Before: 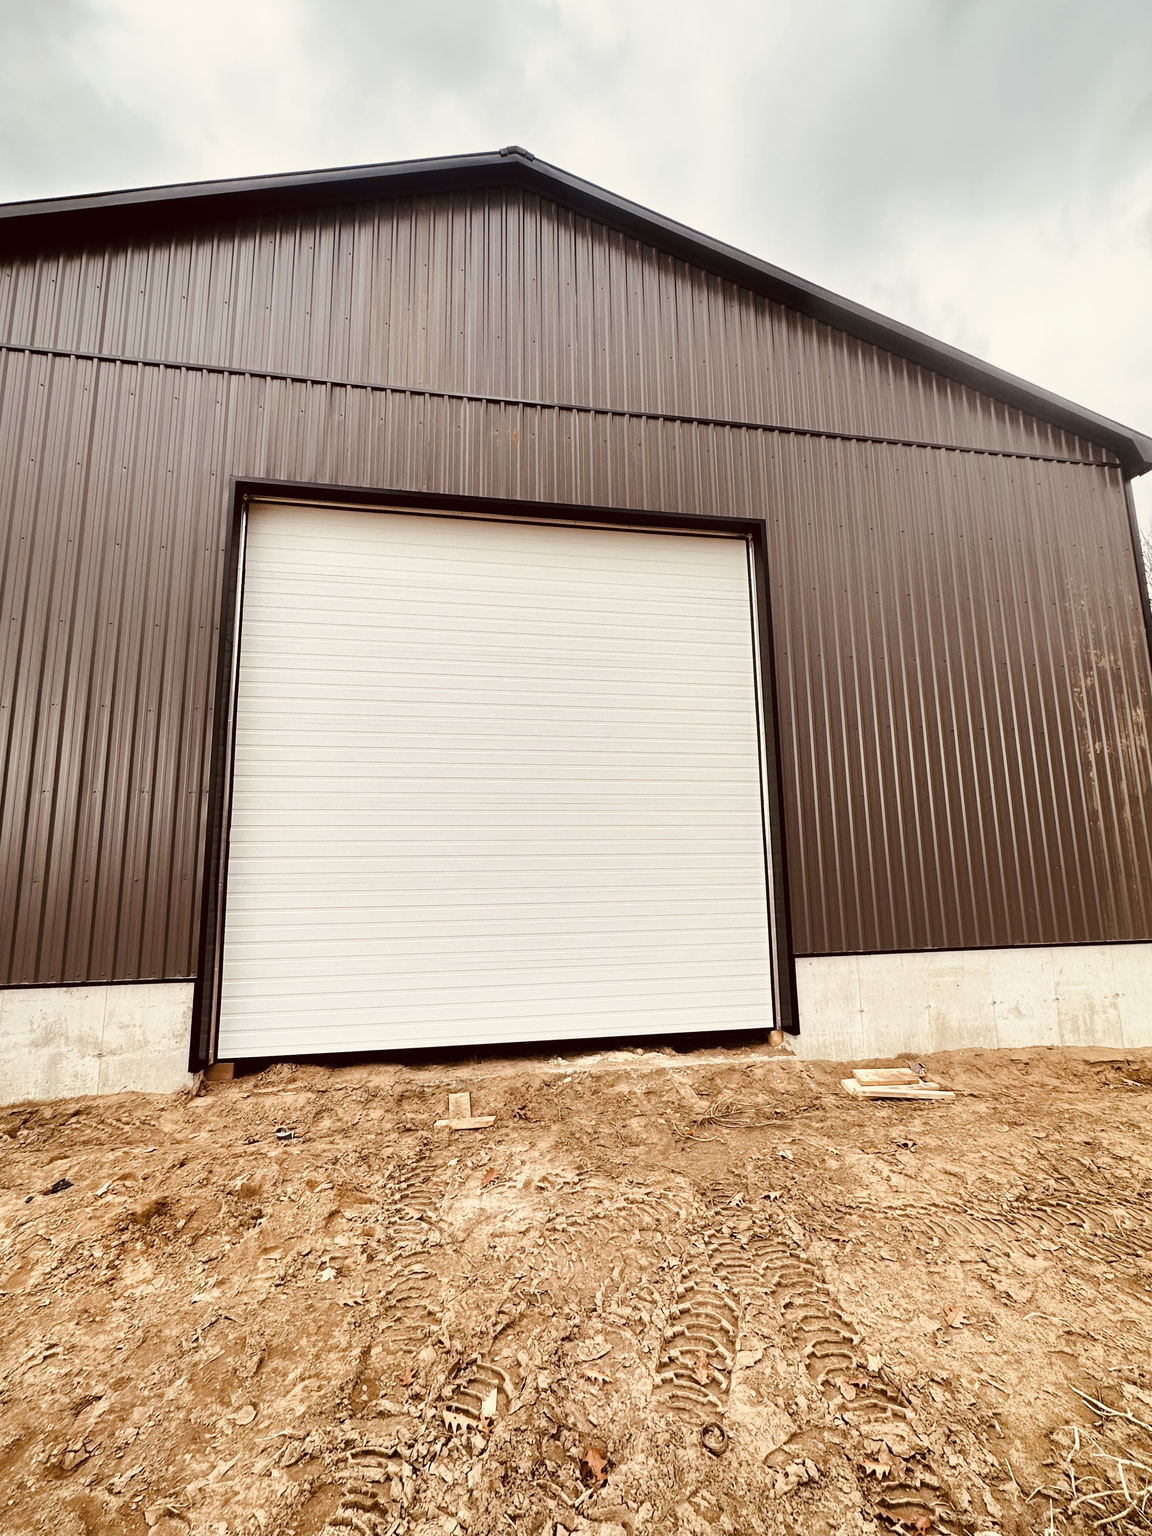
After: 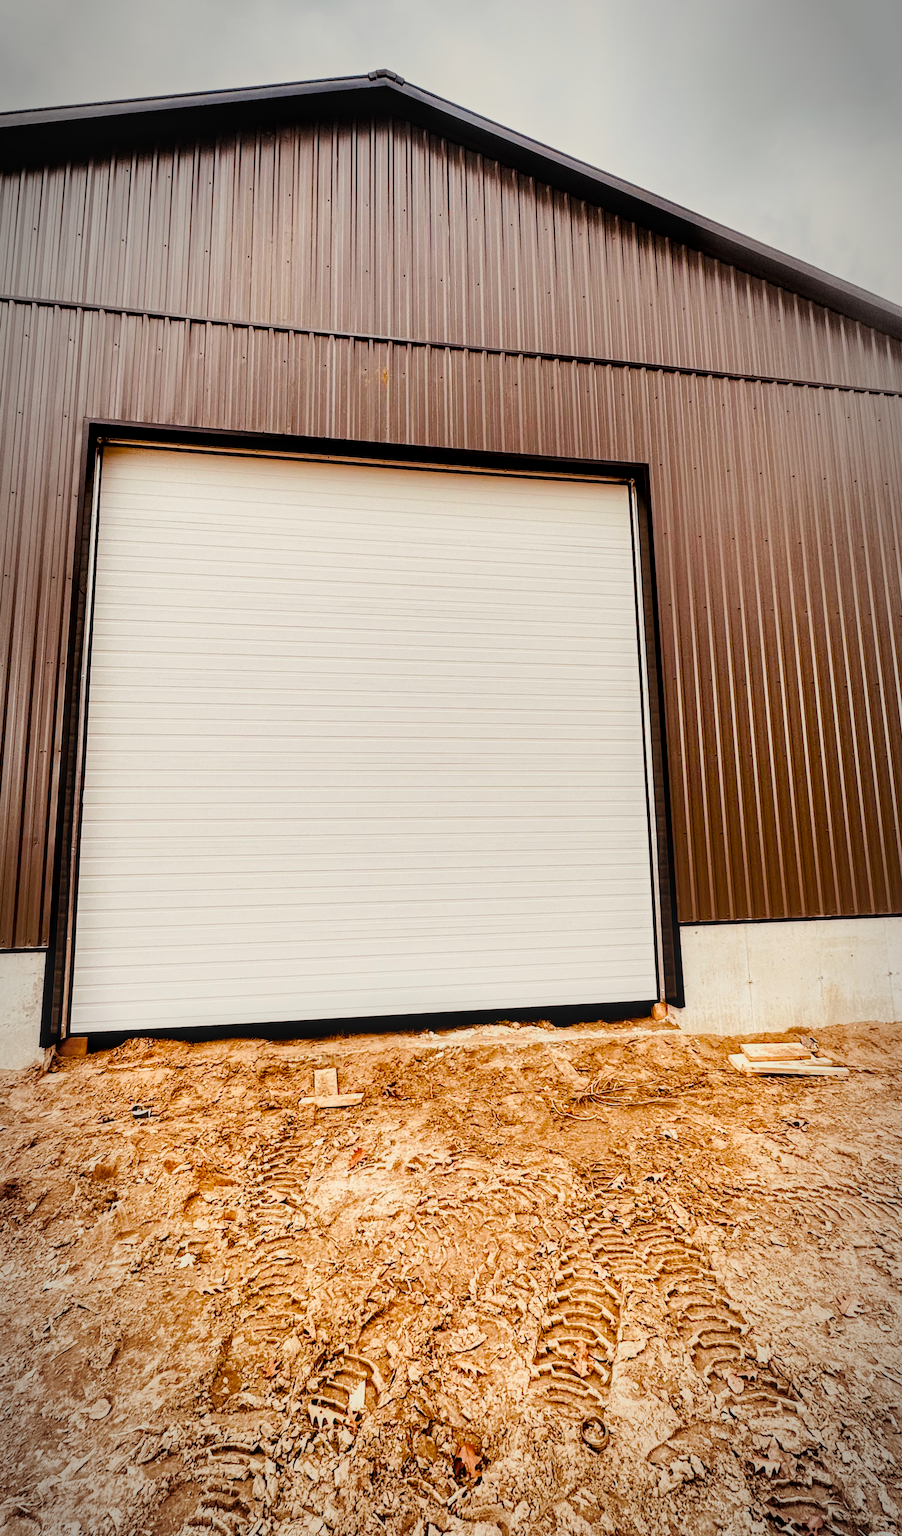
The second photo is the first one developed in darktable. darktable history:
color balance rgb: linear chroma grading › shadows 32%, linear chroma grading › global chroma -2%, linear chroma grading › mid-tones 4%, perceptual saturation grading › global saturation -2%, perceptual saturation grading › highlights -8%, perceptual saturation grading › mid-tones 8%, perceptual saturation grading › shadows 4%, perceptual brilliance grading › highlights 8%, perceptual brilliance grading › mid-tones 4%, perceptual brilliance grading › shadows 2%, global vibrance 16%, saturation formula JzAzBz (2021)
filmic rgb: black relative exposure -7.75 EV, white relative exposure 4.4 EV, threshold 3 EV, target black luminance 0%, hardness 3.76, latitude 50.51%, contrast 1.074, highlights saturation mix 10%, shadows ↔ highlights balance -0.22%, color science v4 (2020), enable highlight reconstruction true
local contrast: detail 130%
vignetting: automatic ratio true
crop and rotate: left 13.15%, top 5.251%, right 12.609%
